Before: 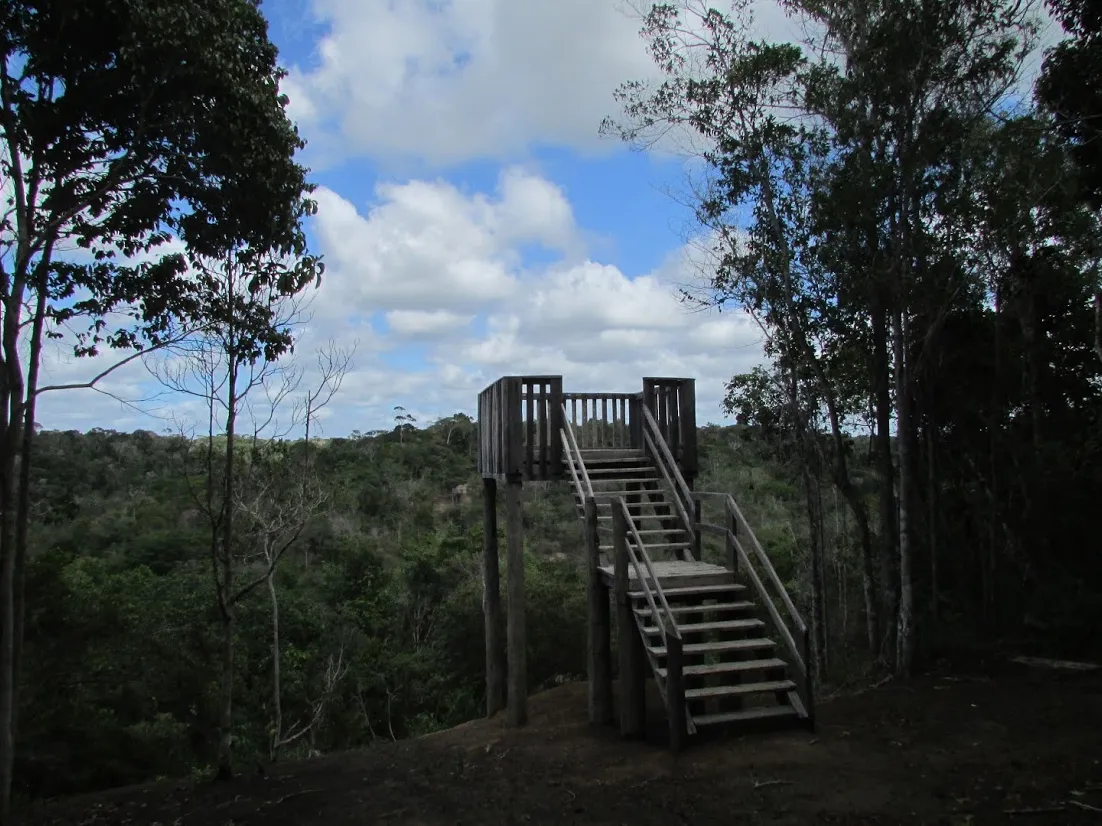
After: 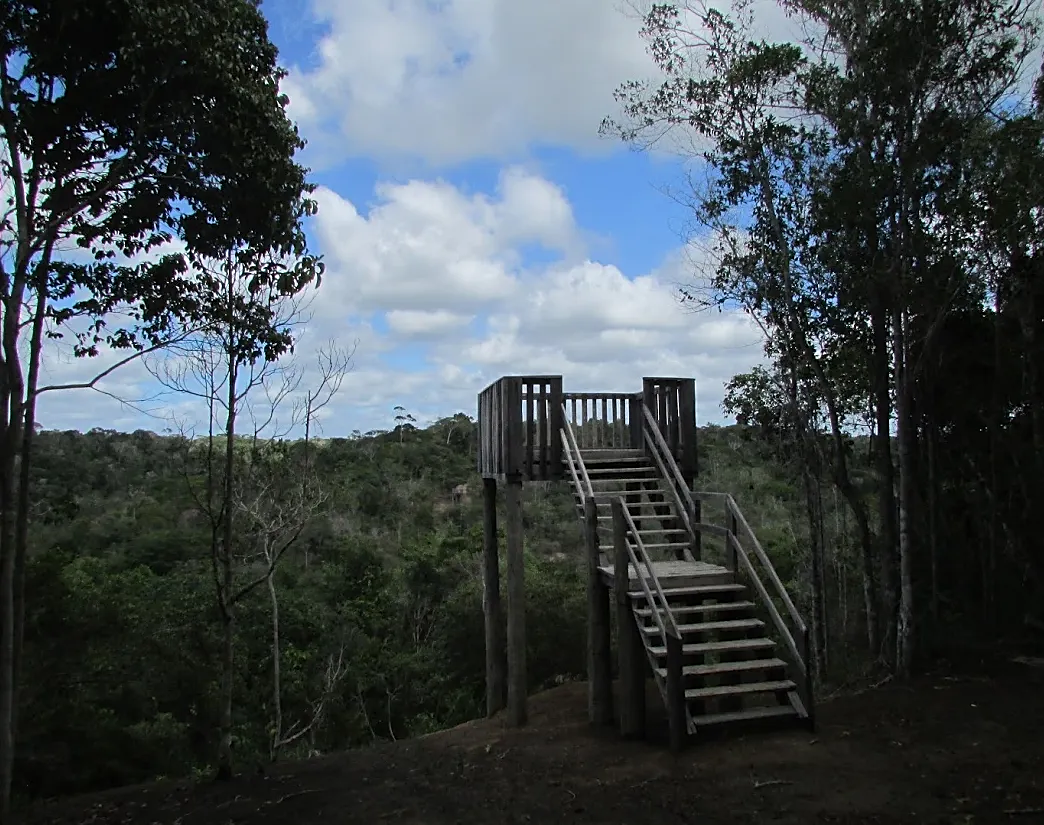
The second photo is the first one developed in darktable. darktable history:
crop and rotate: left 0%, right 5.231%
sharpen: radius 1.877, amount 0.412, threshold 1.208
